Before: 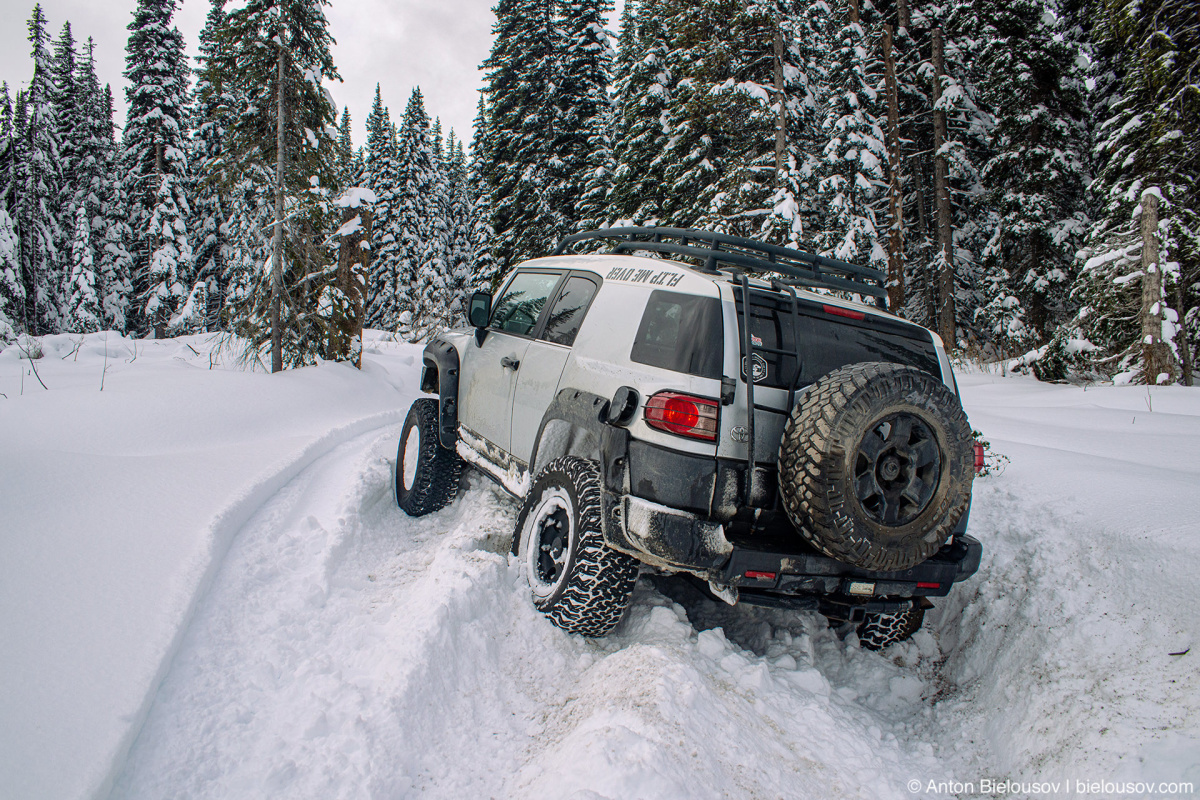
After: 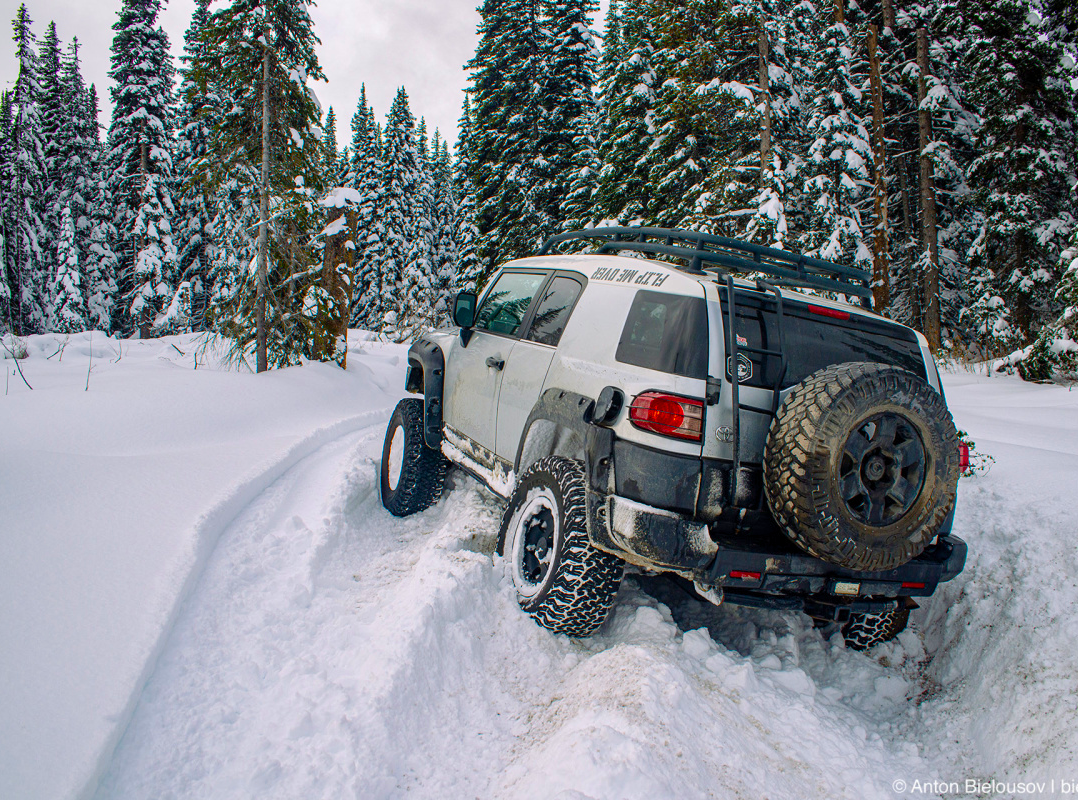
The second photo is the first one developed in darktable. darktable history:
crop and rotate: left 1.302%, right 8.791%
color balance rgb: linear chroma grading › global chroma 8.581%, perceptual saturation grading › global saturation 35.007%, perceptual saturation grading › highlights -29.869%, perceptual saturation grading › shadows 34.581%, global vibrance 20%
